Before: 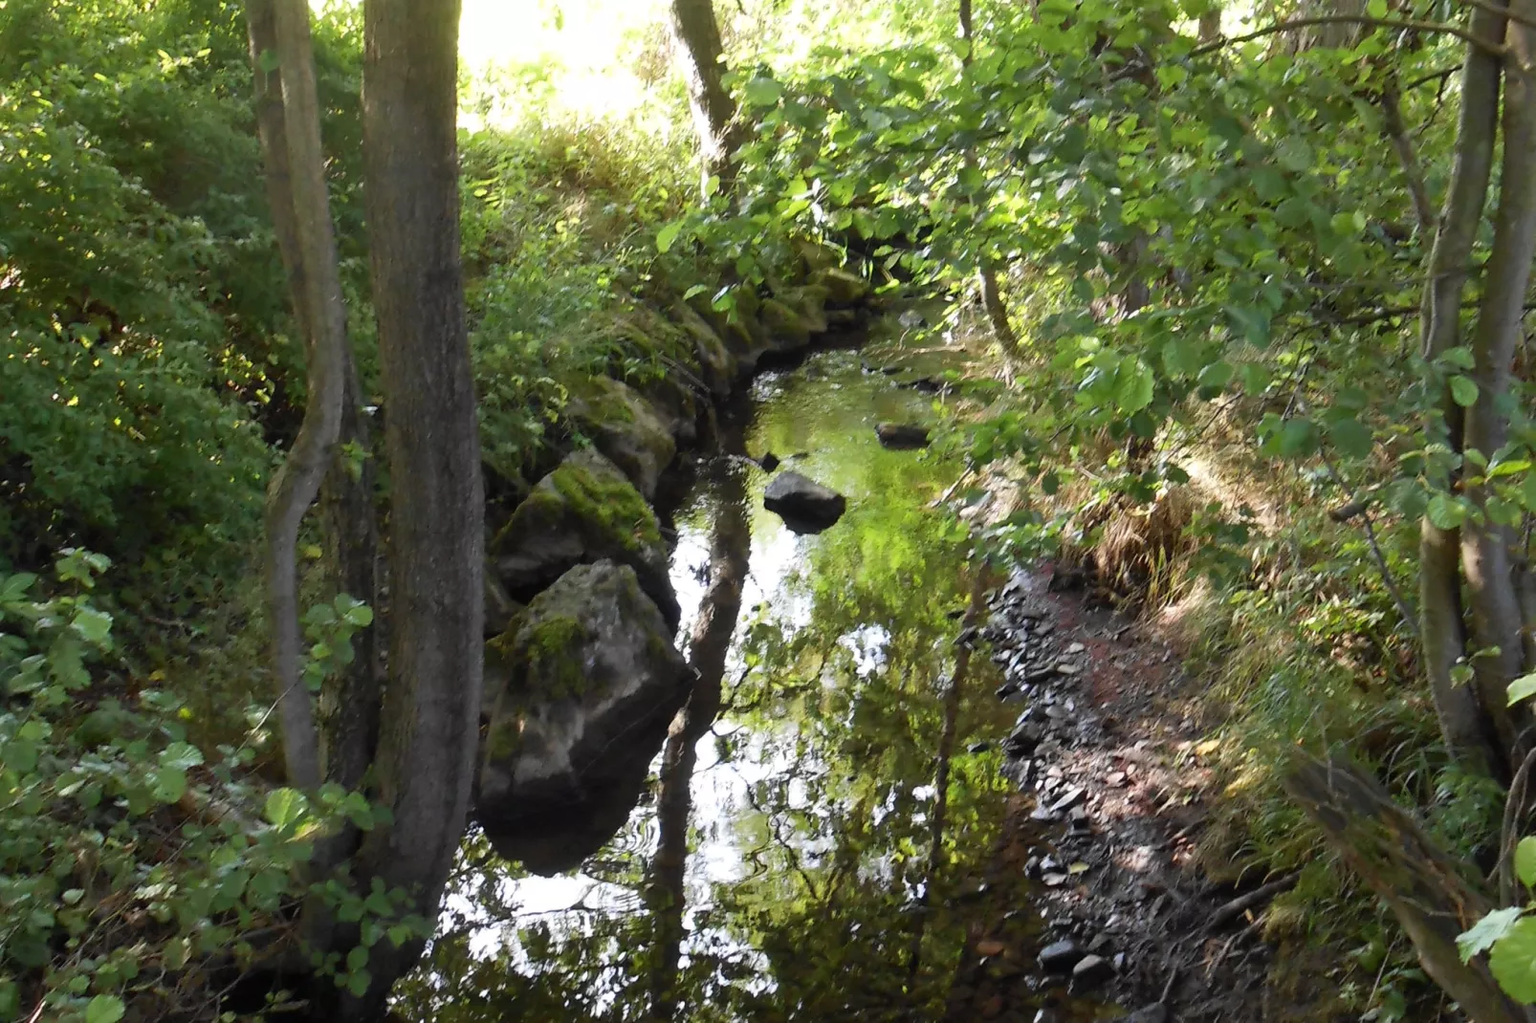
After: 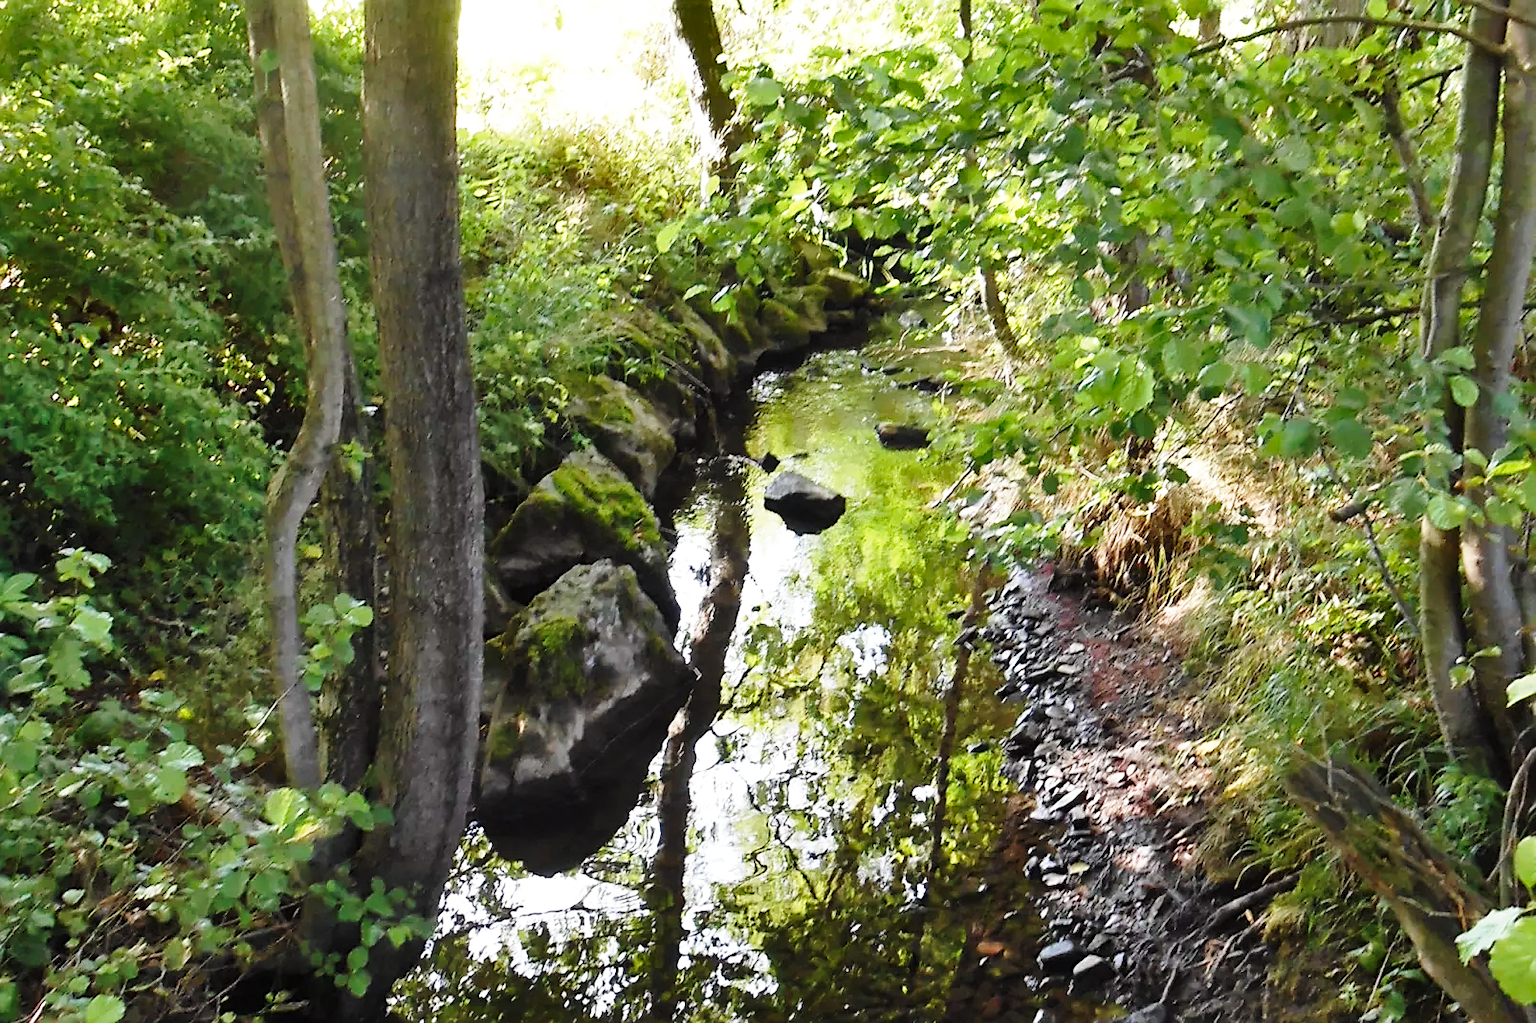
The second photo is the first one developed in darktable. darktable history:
shadows and highlights: low approximation 0.01, soften with gaussian
base curve: curves: ch0 [(0, 0) (0.028, 0.03) (0.121, 0.232) (0.46, 0.748) (0.859, 0.968) (1, 1)], preserve colors none
sharpen: on, module defaults
